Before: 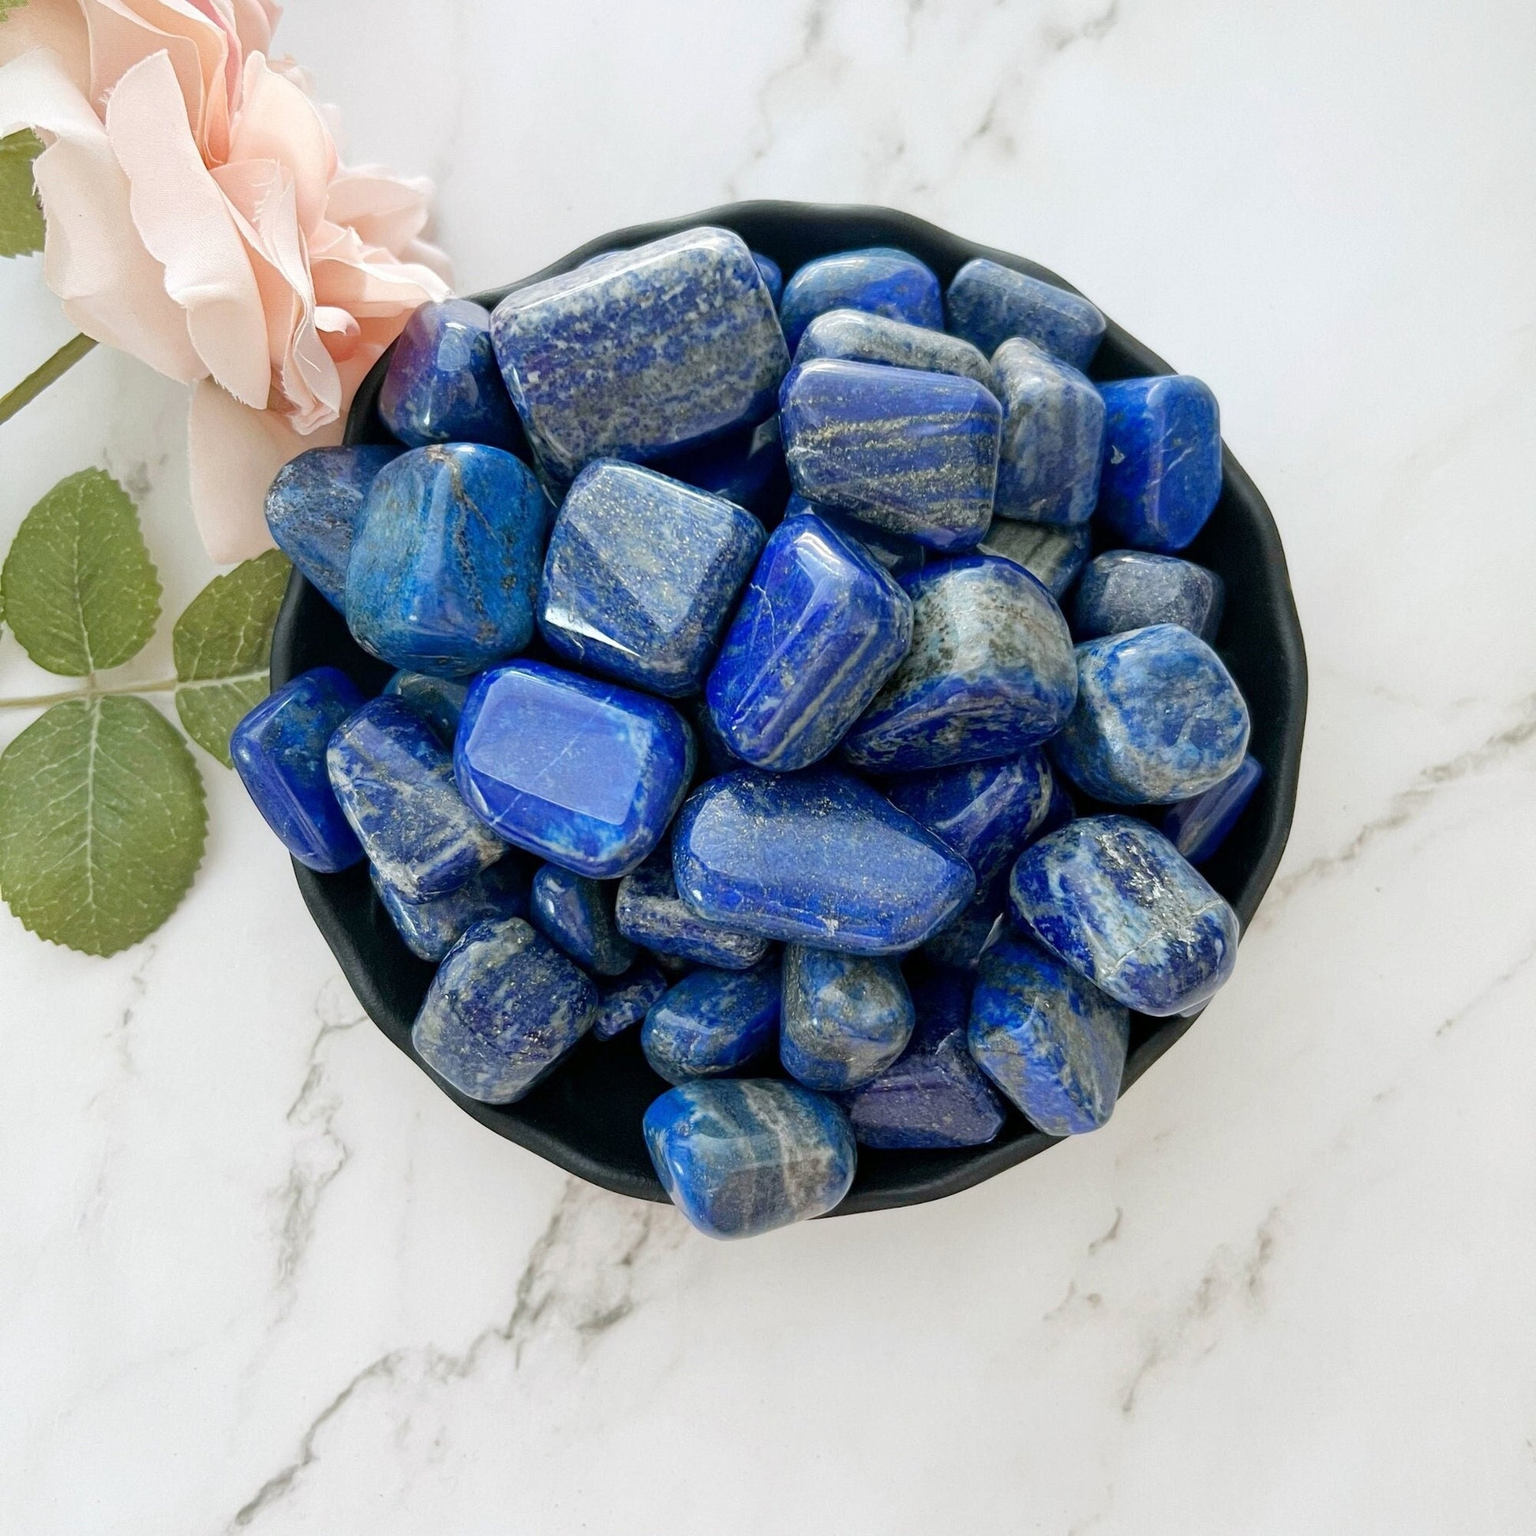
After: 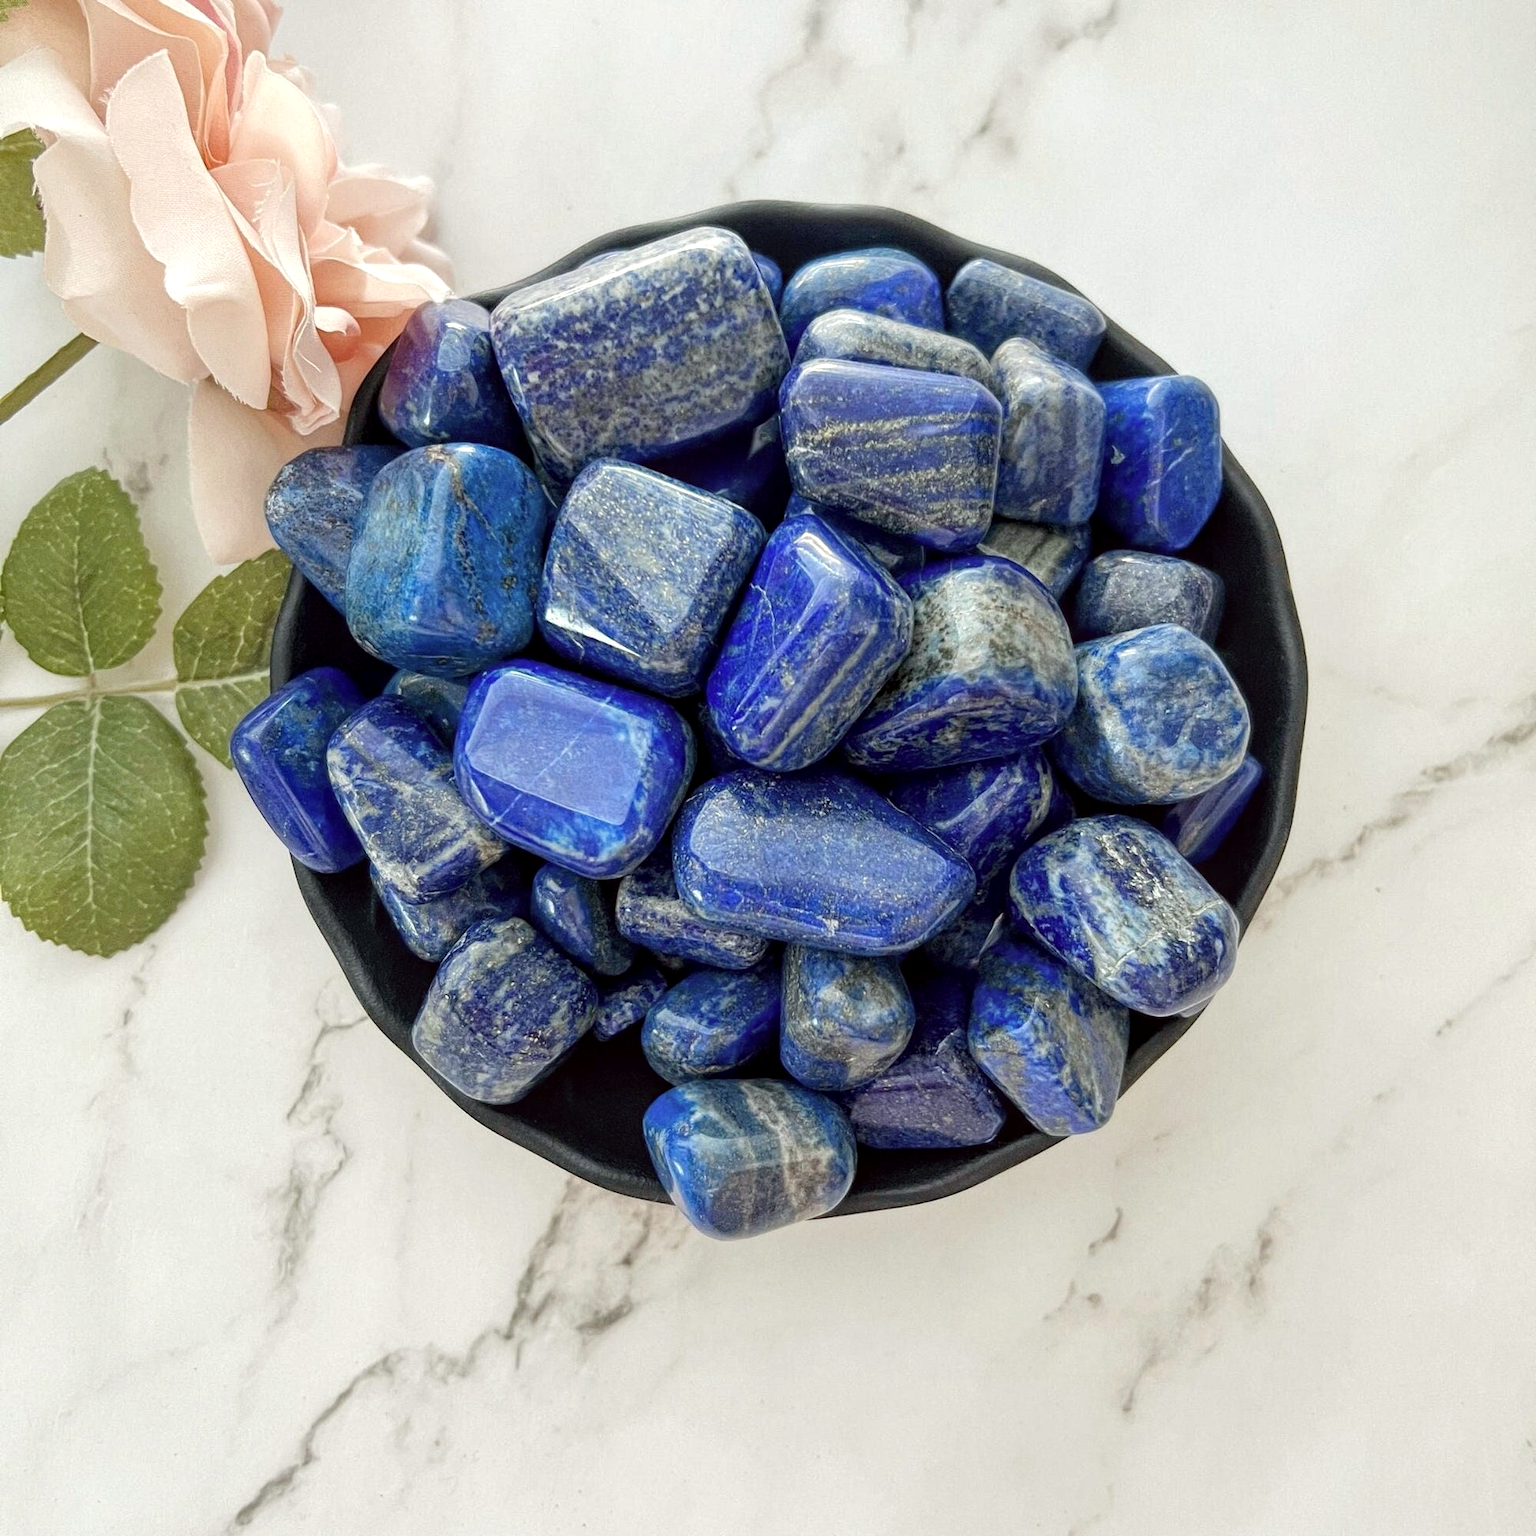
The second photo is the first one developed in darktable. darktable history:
local contrast: highlights 99%, shadows 86%, detail 160%, midtone range 0.2
color correction: highlights a* -0.95, highlights b* 4.5, shadows a* 3.55
